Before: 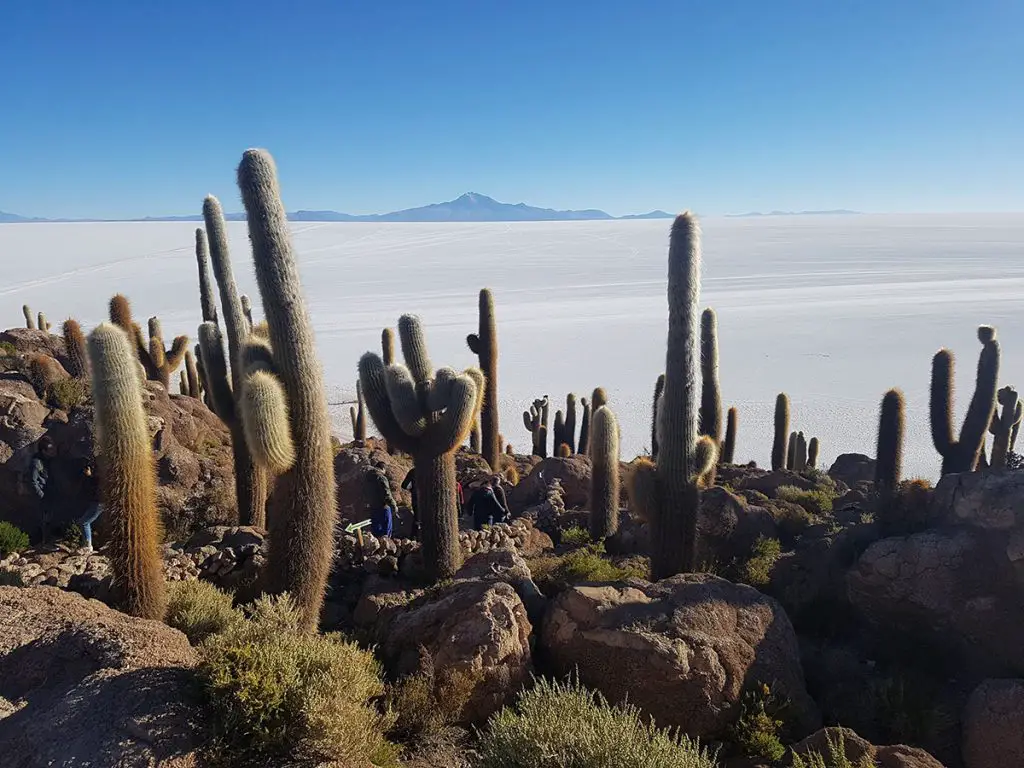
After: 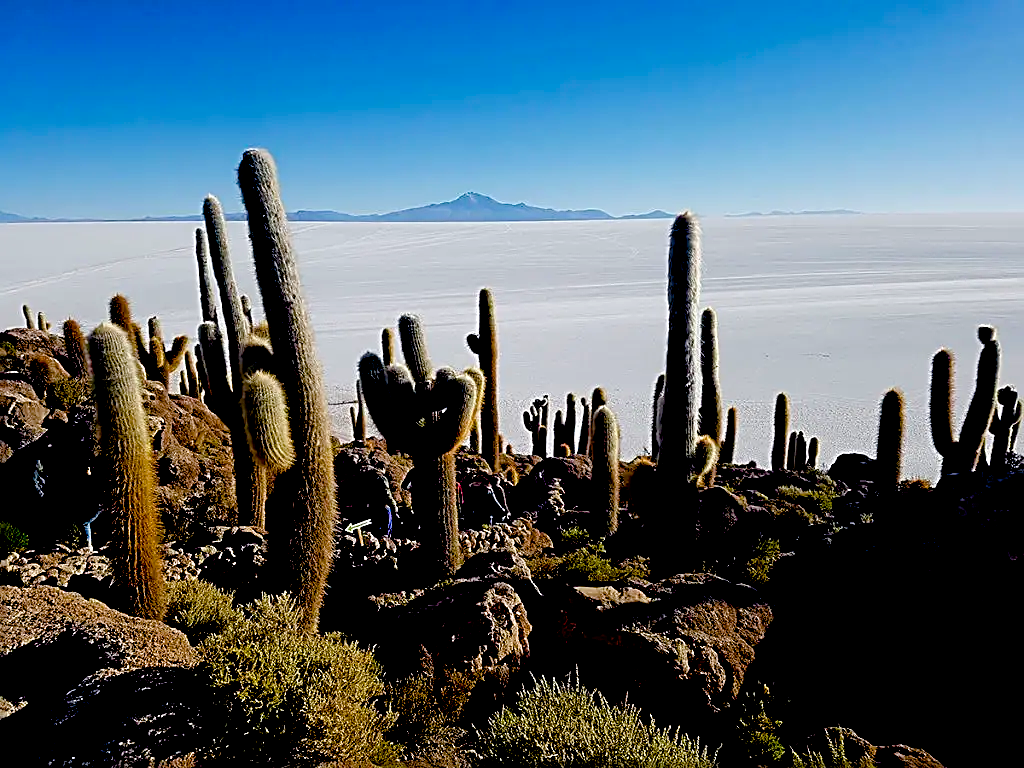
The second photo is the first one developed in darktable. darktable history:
color balance rgb: perceptual saturation grading › global saturation 19.592%, perceptual saturation grading › highlights -24.908%, perceptual saturation grading › shadows 49.946%, global vibrance 9.192%
sharpen: radius 2.653, amount 0.657
exposure: black level correction 0.055, exposure -0.031 EV, compensate highlight preservation false
